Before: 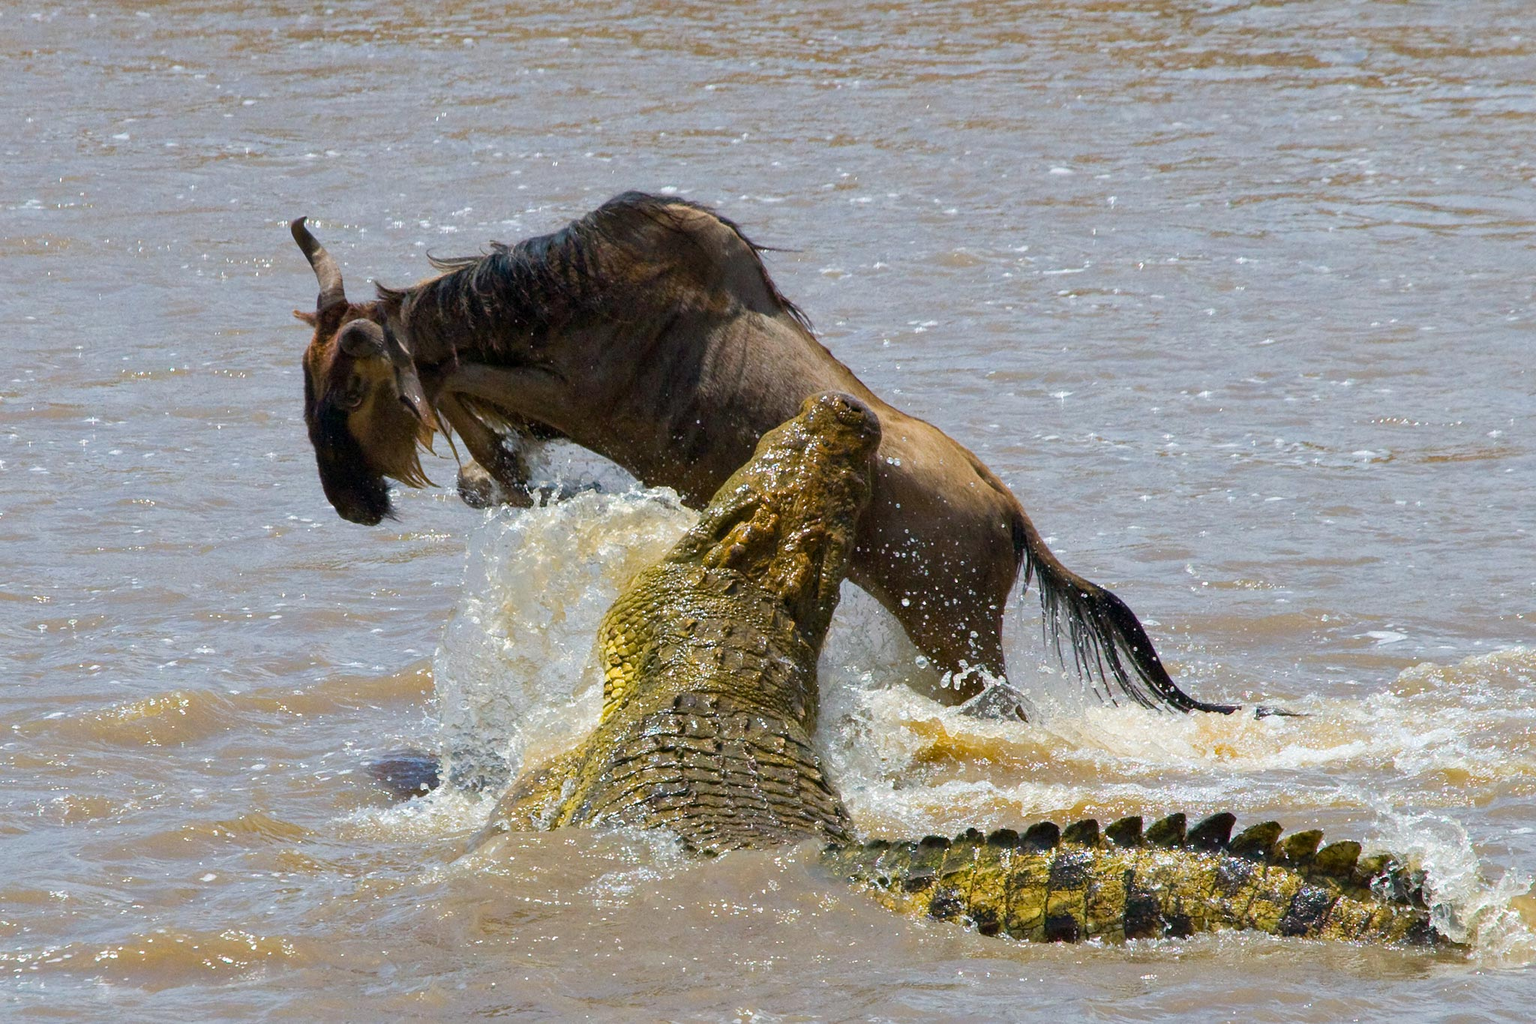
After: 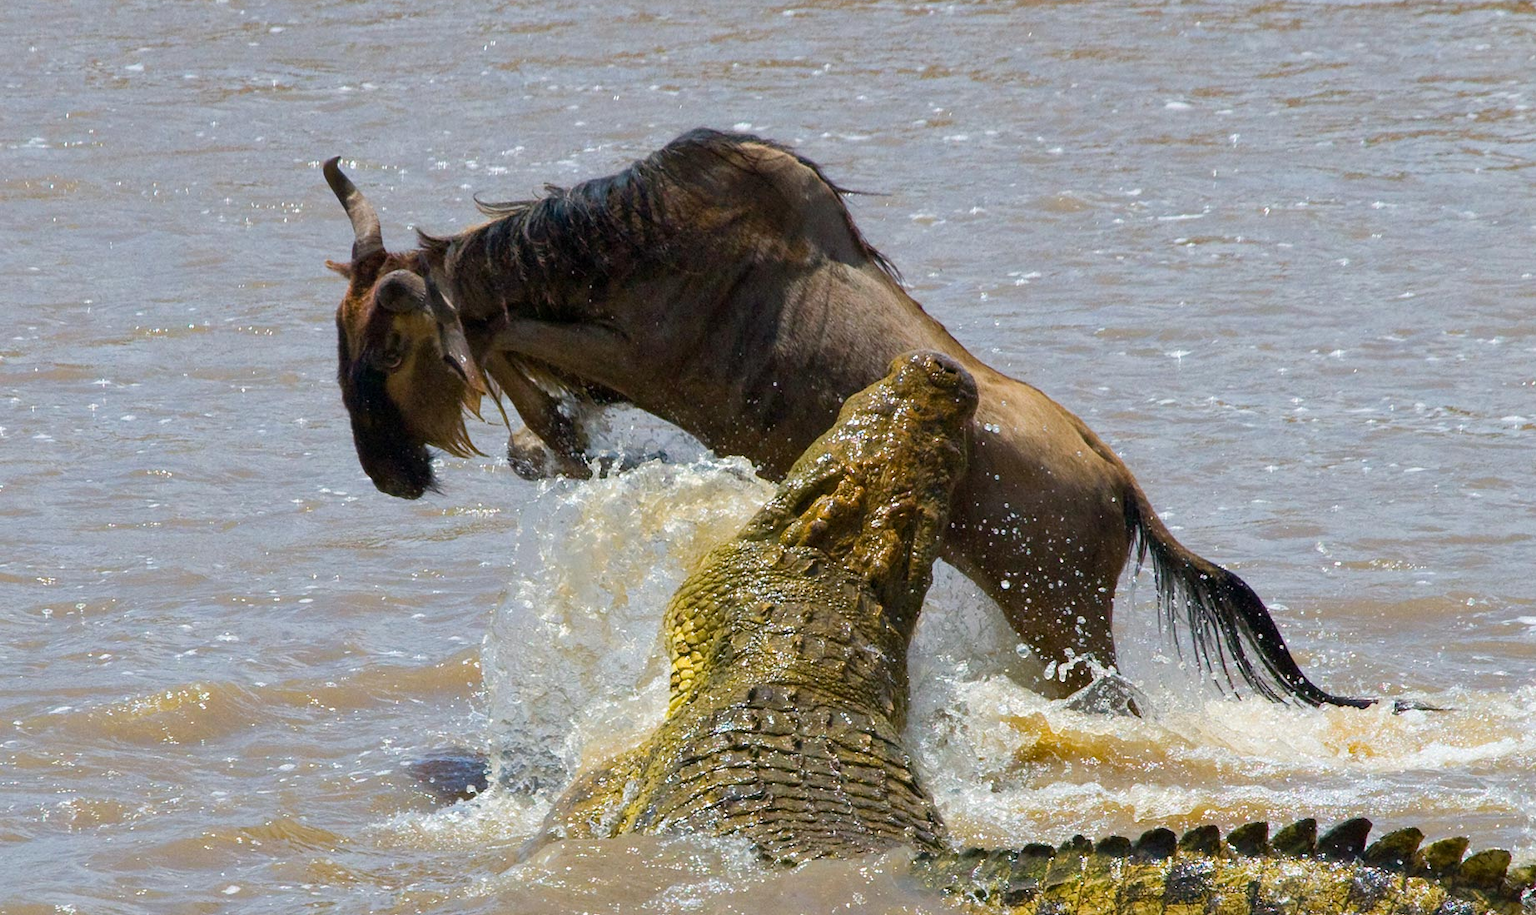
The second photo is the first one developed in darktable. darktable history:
crop: top 7.412%, right 9.911%, bottom 11.969%
